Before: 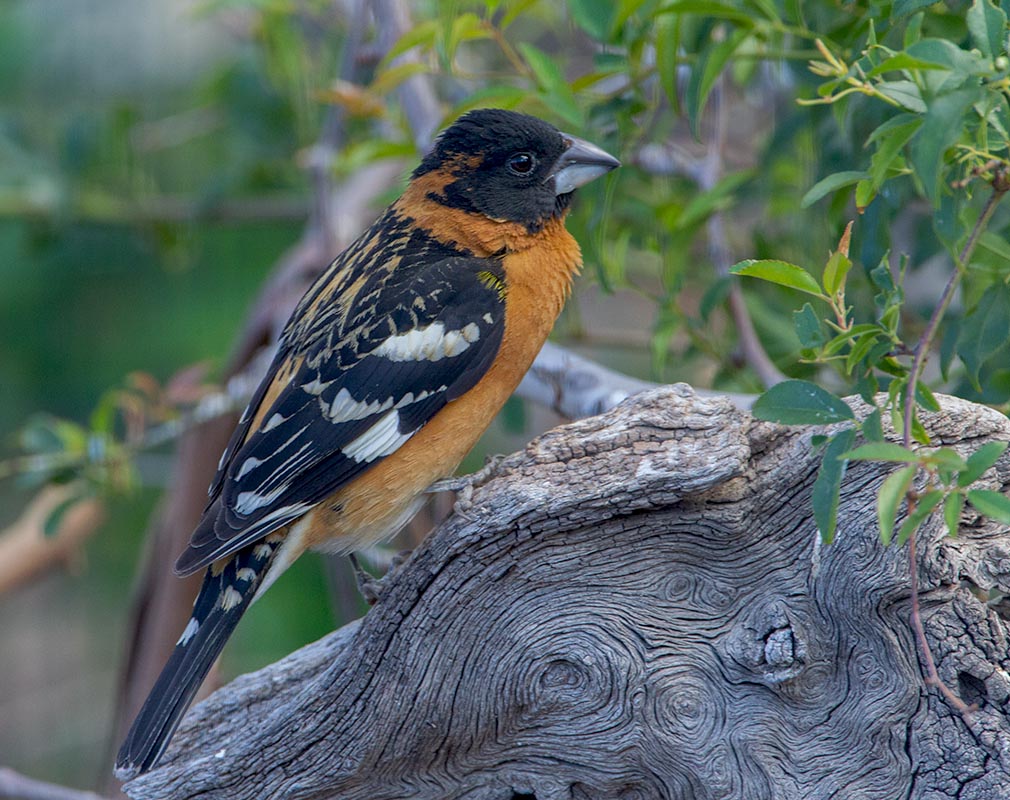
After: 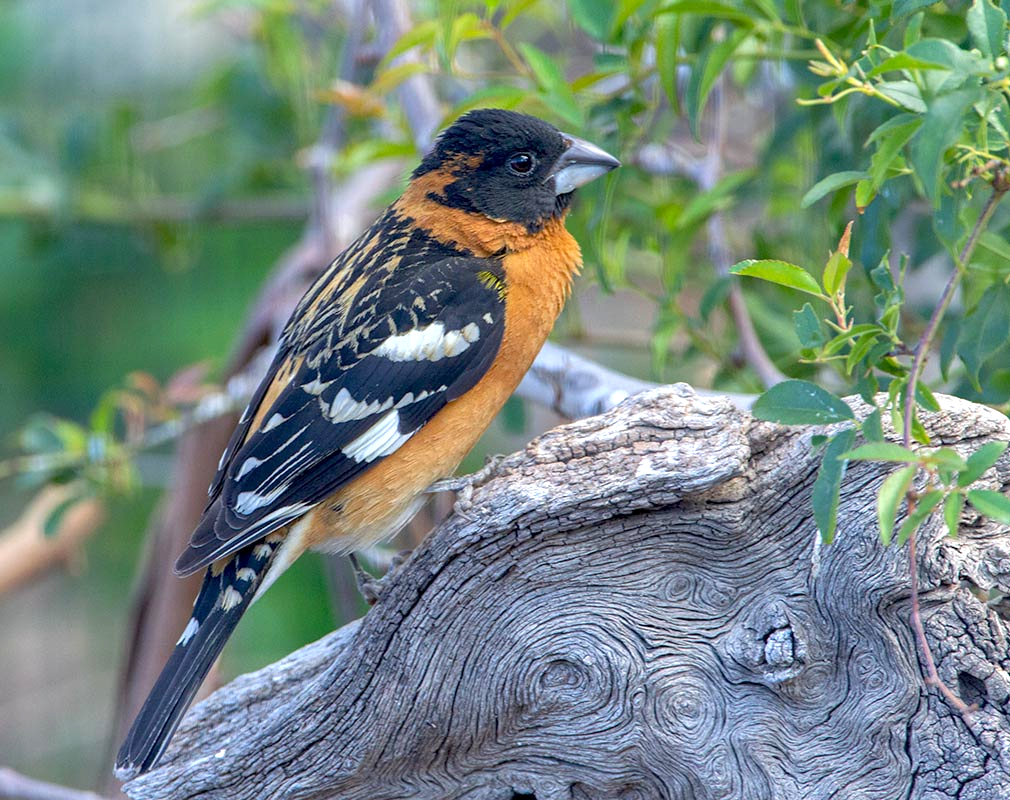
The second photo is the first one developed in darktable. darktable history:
shadows and highlights: shadows 25.84, highlights -25.24
exposure: black level correction 0.001, exposure 0.5 EV, compensate exposure bias true, compensate highlight preservation false
